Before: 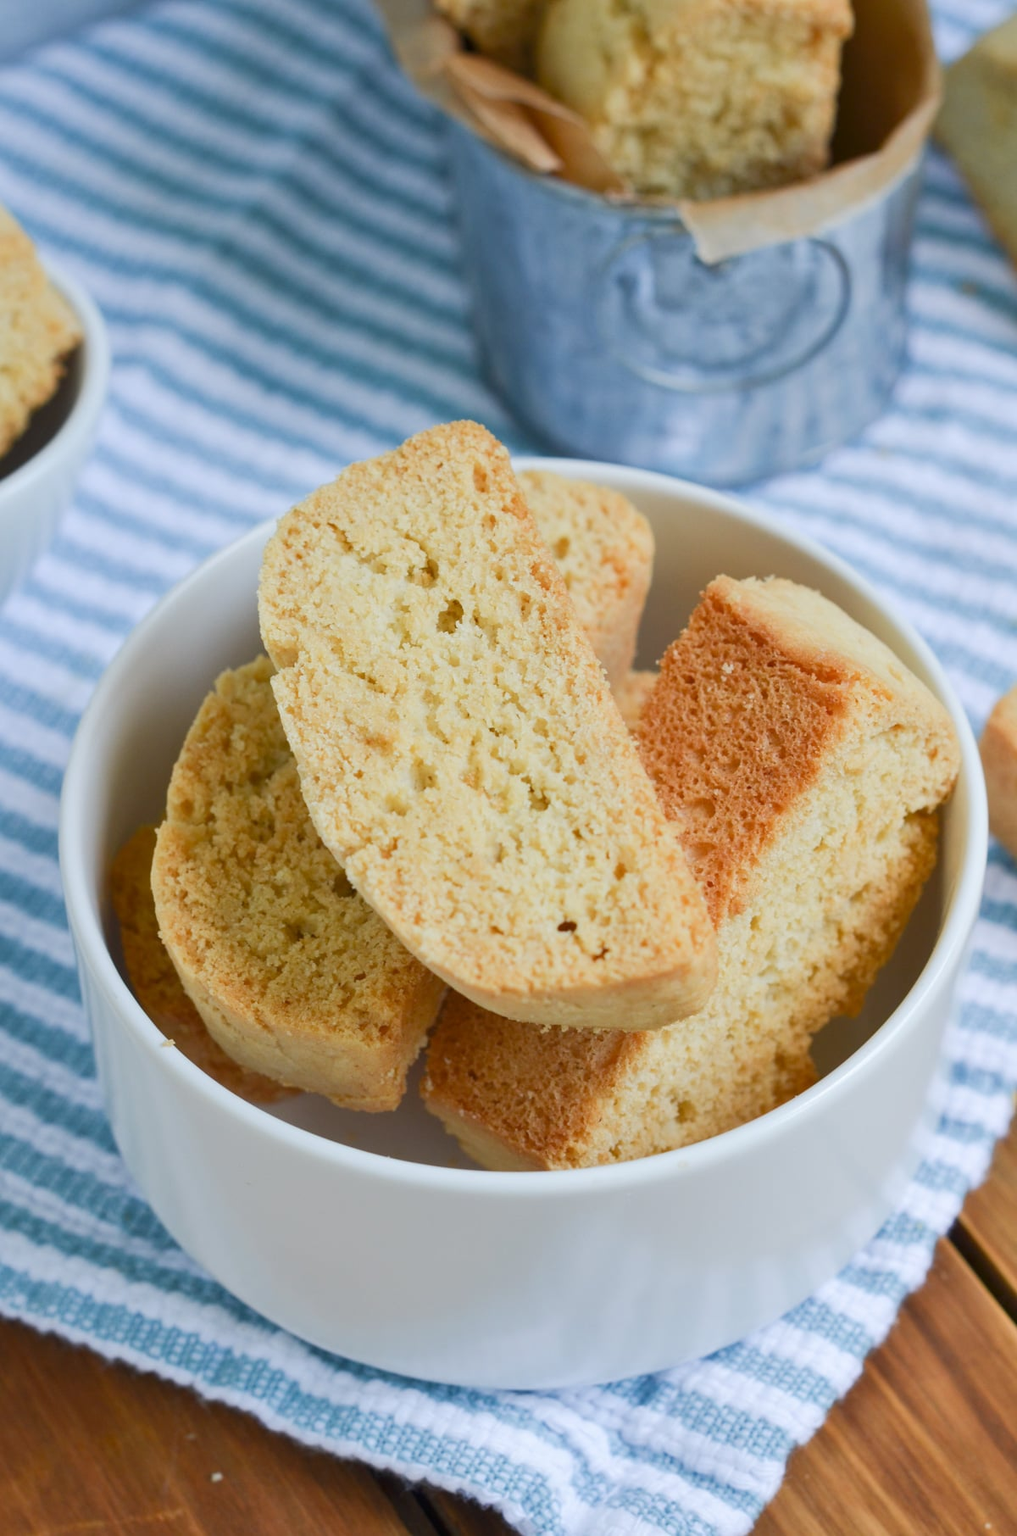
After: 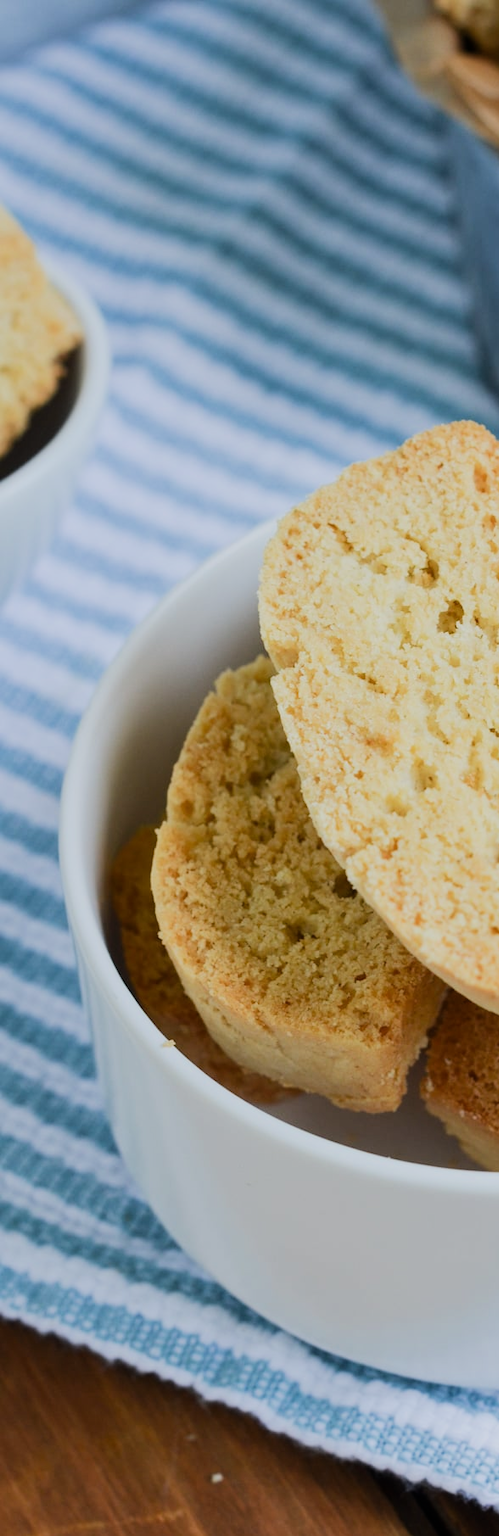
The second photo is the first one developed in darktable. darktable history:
filmic rgb: black relative exposure -7.5 EV, white relative exposure 5 EV, hardness 3.31, contrast 1.3, contrast in shadows safe
crop and rotate: left 0%, top 0%, right 50.845%
